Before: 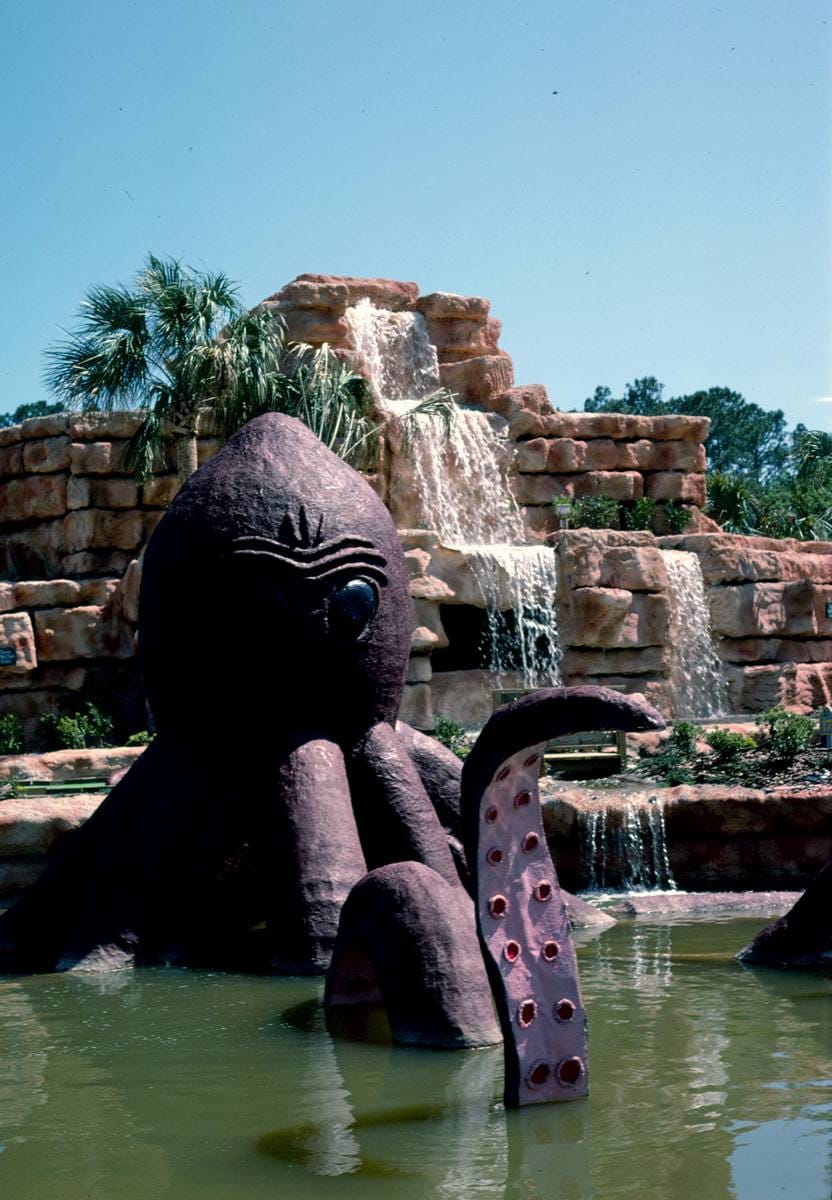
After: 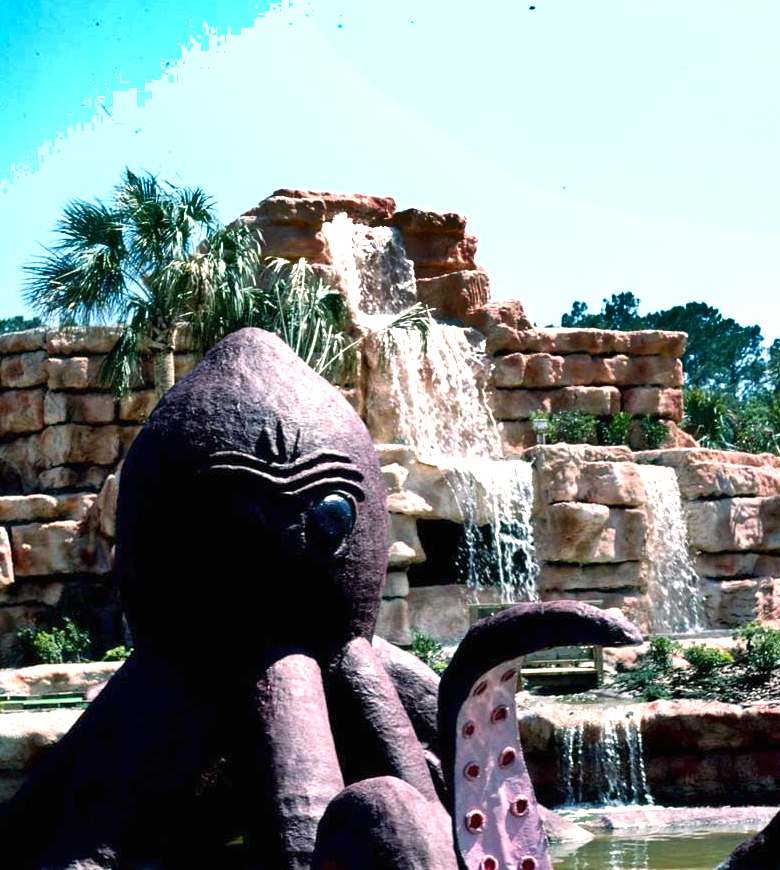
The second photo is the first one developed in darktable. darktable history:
crop: left 2.822%, top 7.099%, right 3.418%, bottom 20.365%
shadows and highlights: shadows 30.59, highlights -62.52, soften with gaussian
exposure: black level correction 0, exposure 1.103 EV, compensate highlight preservation false
